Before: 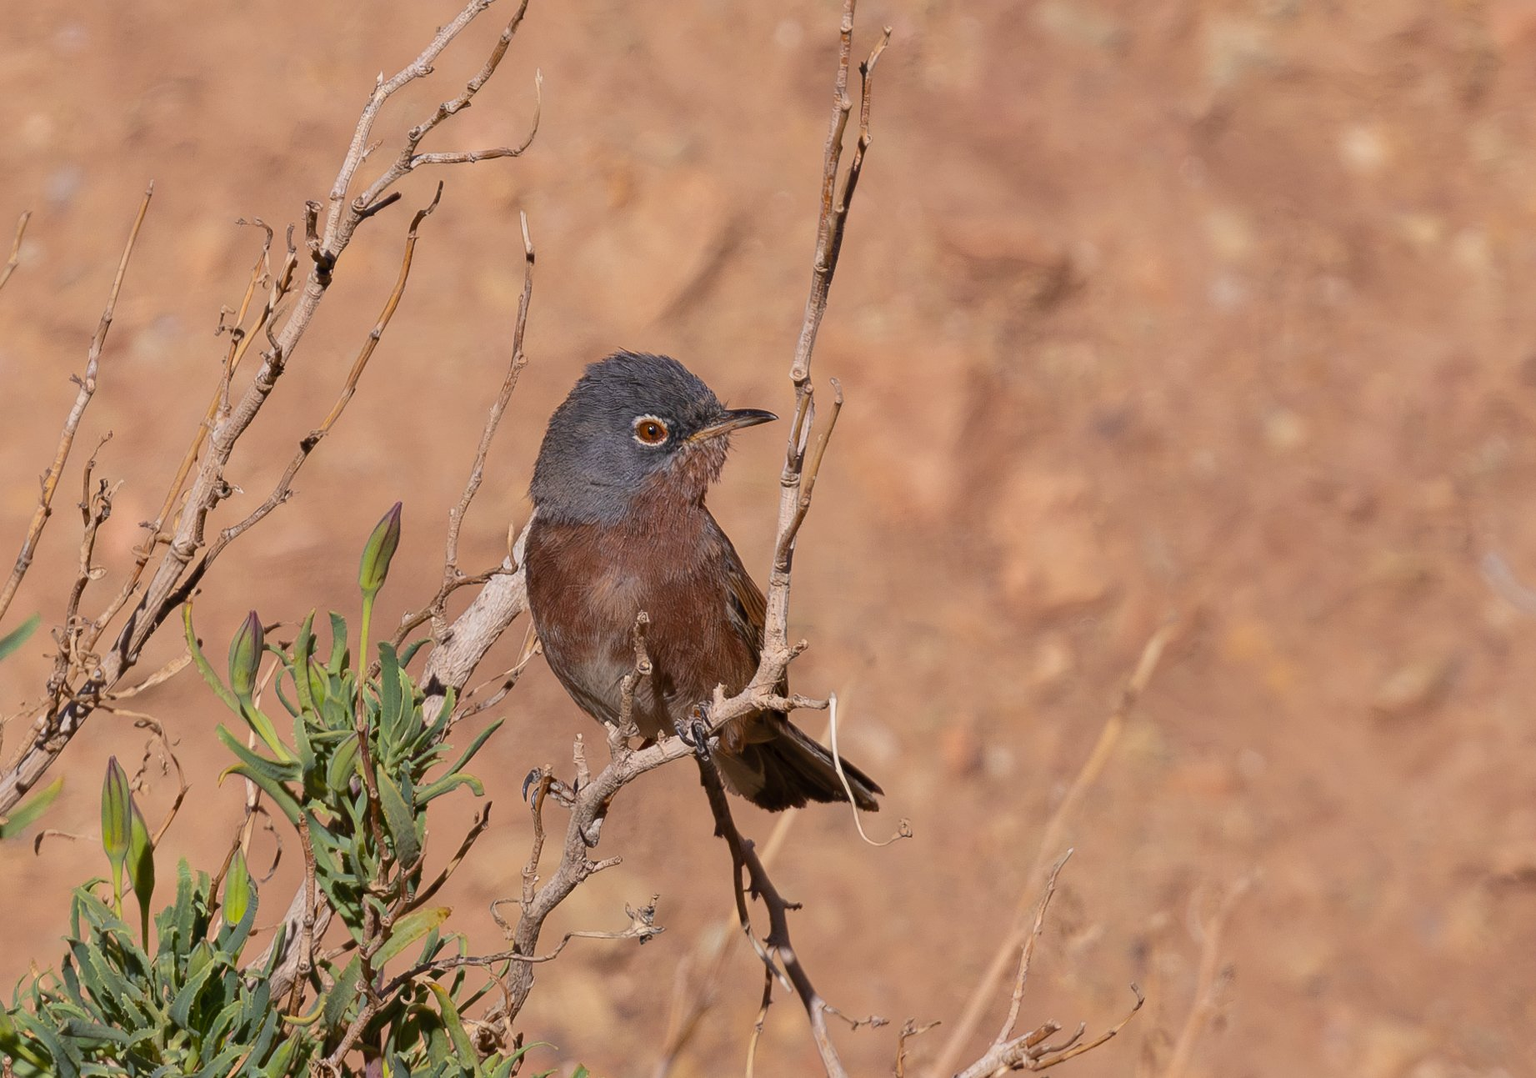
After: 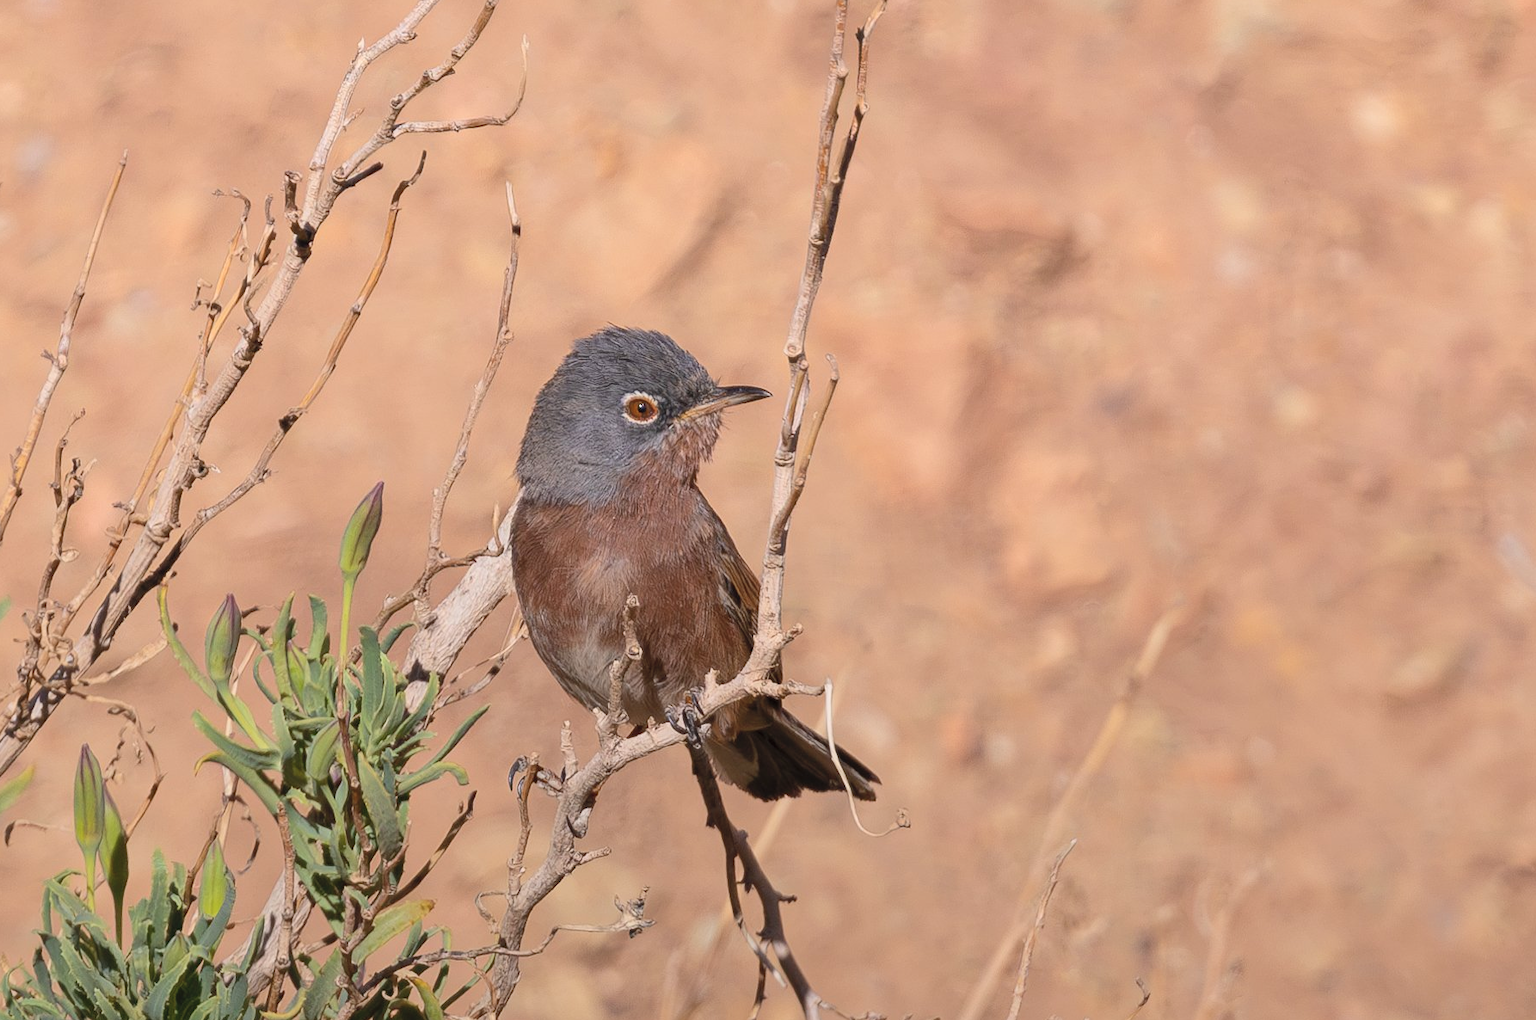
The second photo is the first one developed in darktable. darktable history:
graduated density: rotation -180°, offset 24.95
contrast brightness saturation: contrast 0.14, brightness 0.21
crop: left 1.964%, top 3.251%, right 1.122%, bottom 4.933%
